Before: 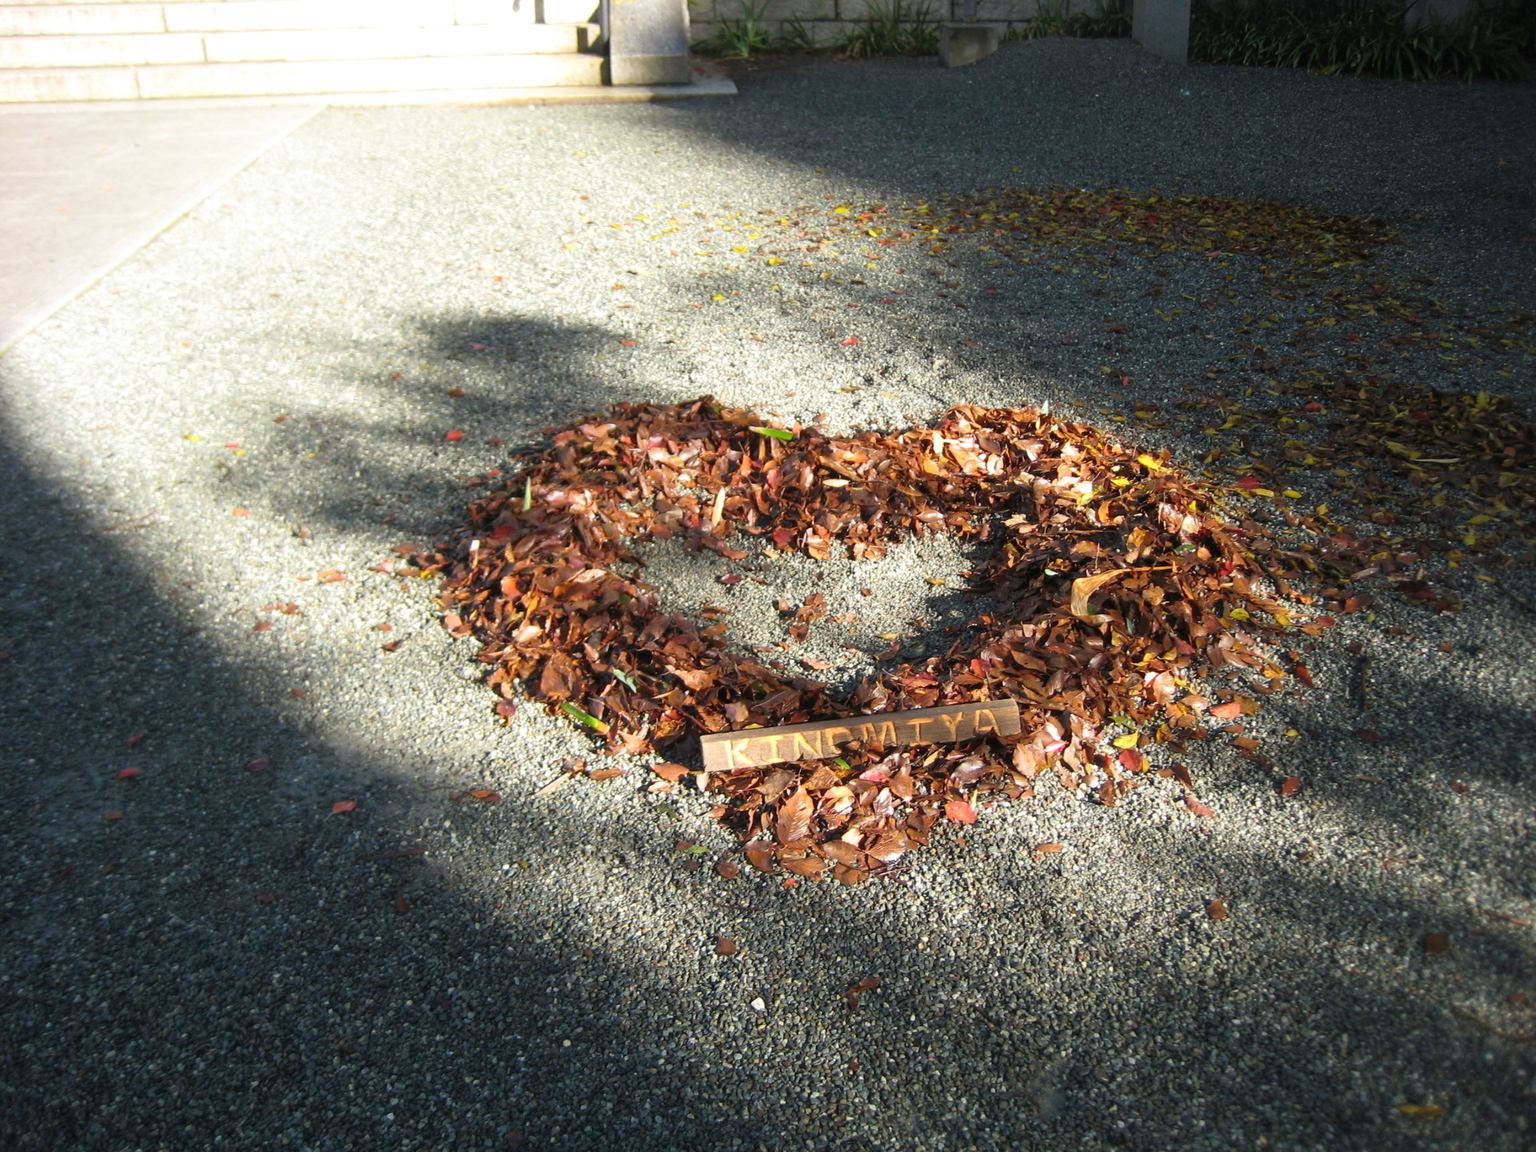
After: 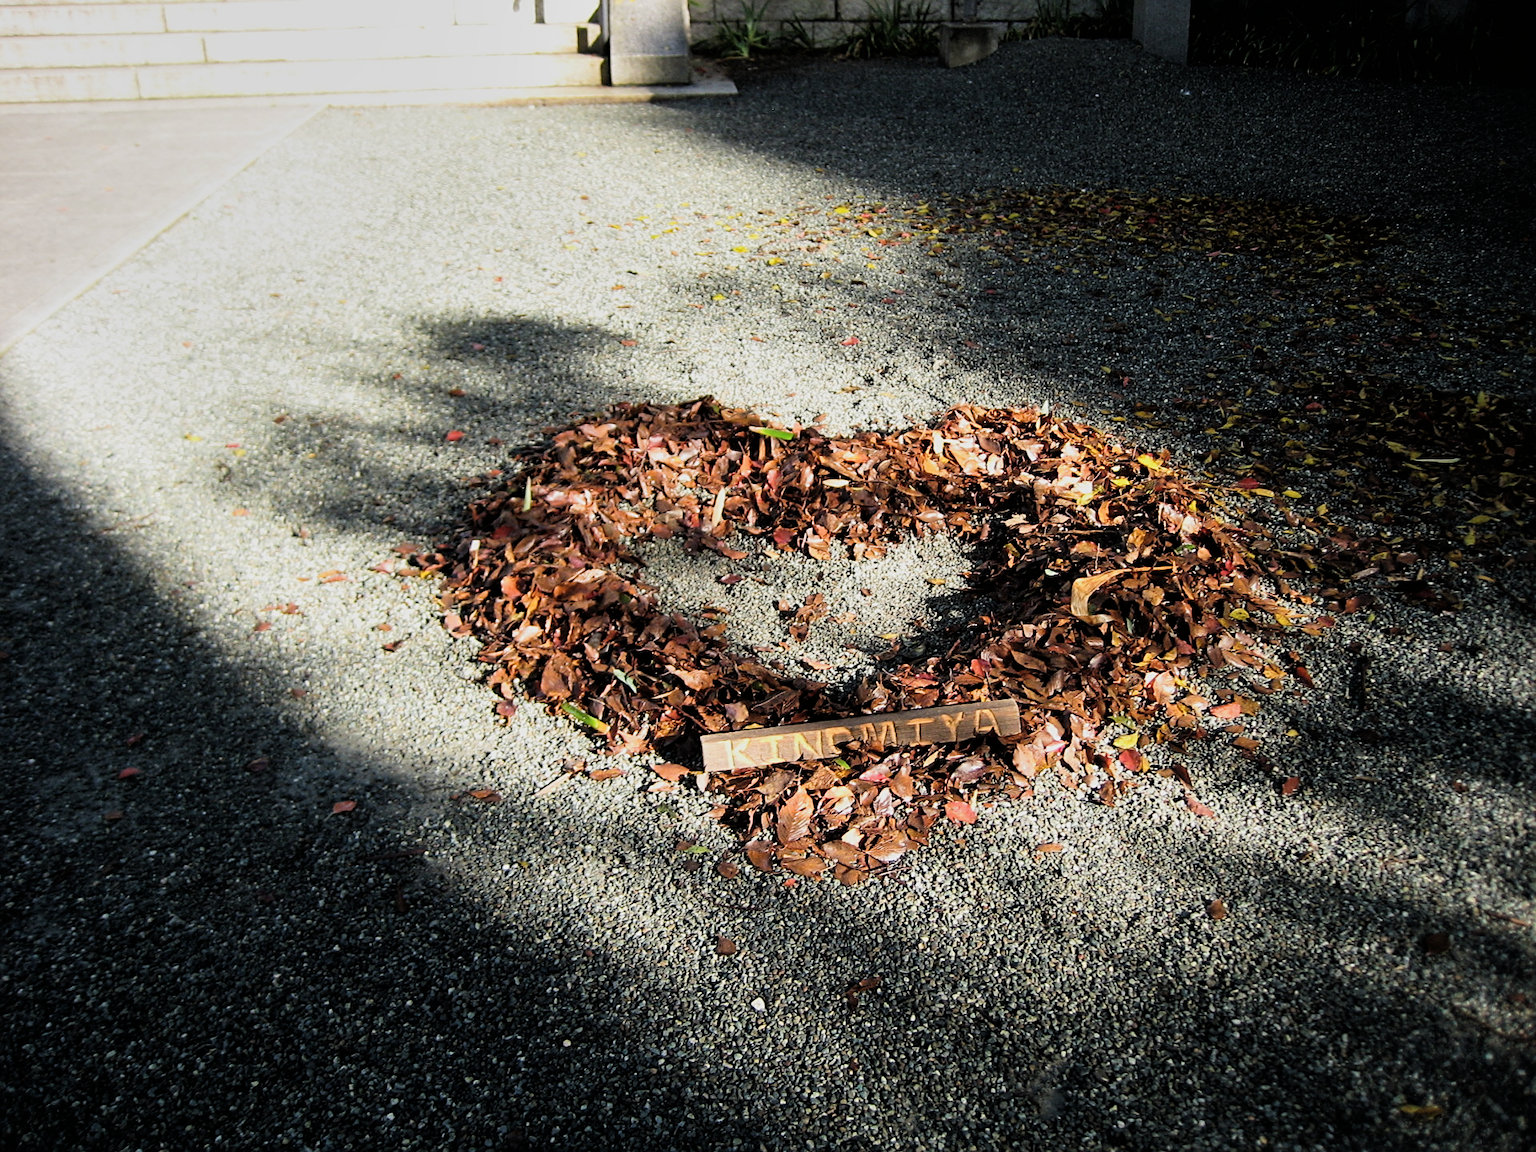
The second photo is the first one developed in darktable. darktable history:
filmic rgb: black relative exposure -5.13 EV, white relative exposure 3.99 EV, hardness 2.88, contrast 1.297, highlights saturation mix -29.05%
exposure: compensate highlight preservation false
sharpen: on, module defaults
shadows and highlights: shadows 11.72, white point adjustment 1.25, soften with gaussian
